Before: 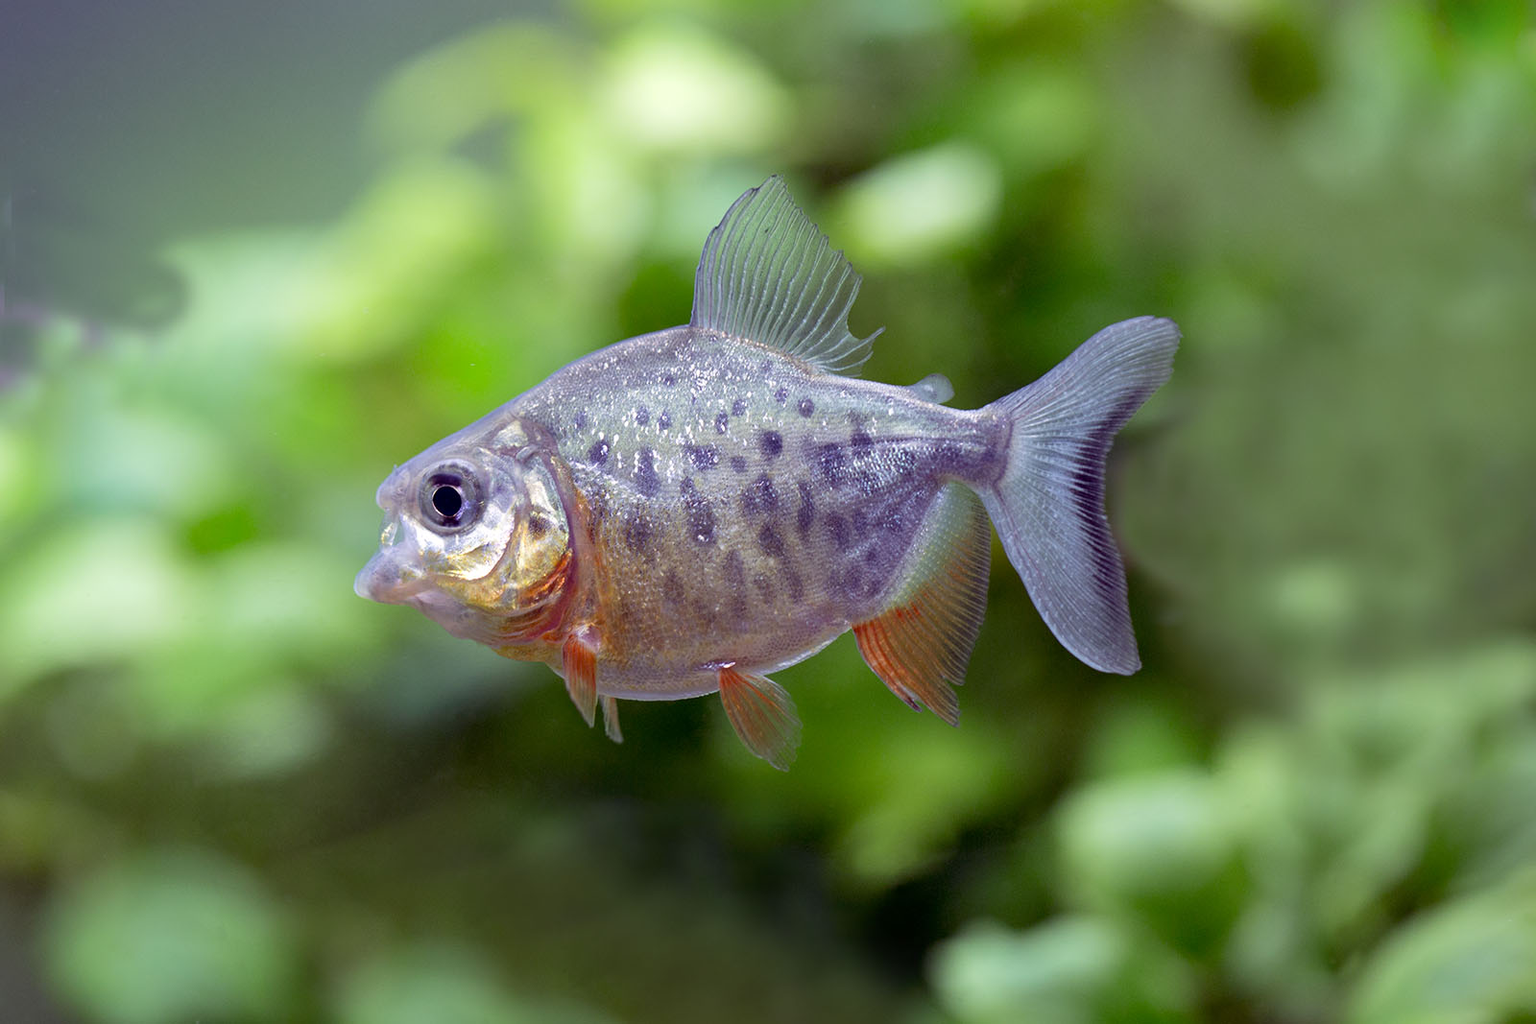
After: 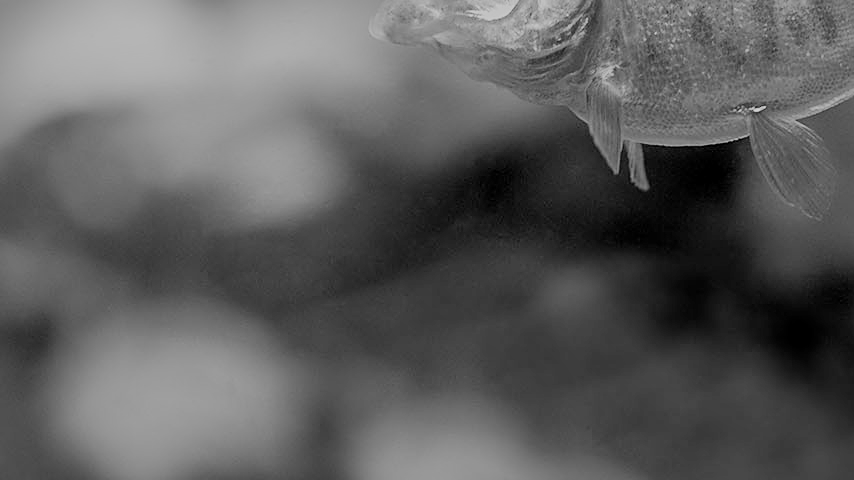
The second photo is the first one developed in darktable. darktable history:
sharpen: on, module defaults
shadows and highlights: shadows 40, highlights -60
filmic rgb: black relative exposure -7.65 EV, white relative exposure 4.56 EV, hardness 3.61
haze removal: strength -0.1, adaptive false
monochrome: on, module defaults
crop and rotate: top 54.778%, right 46.61%, bottom 0.159%
local contrast: mode bilateral grid, contrast 20, coarseness 50, detail 120%, midtone range 0.2
